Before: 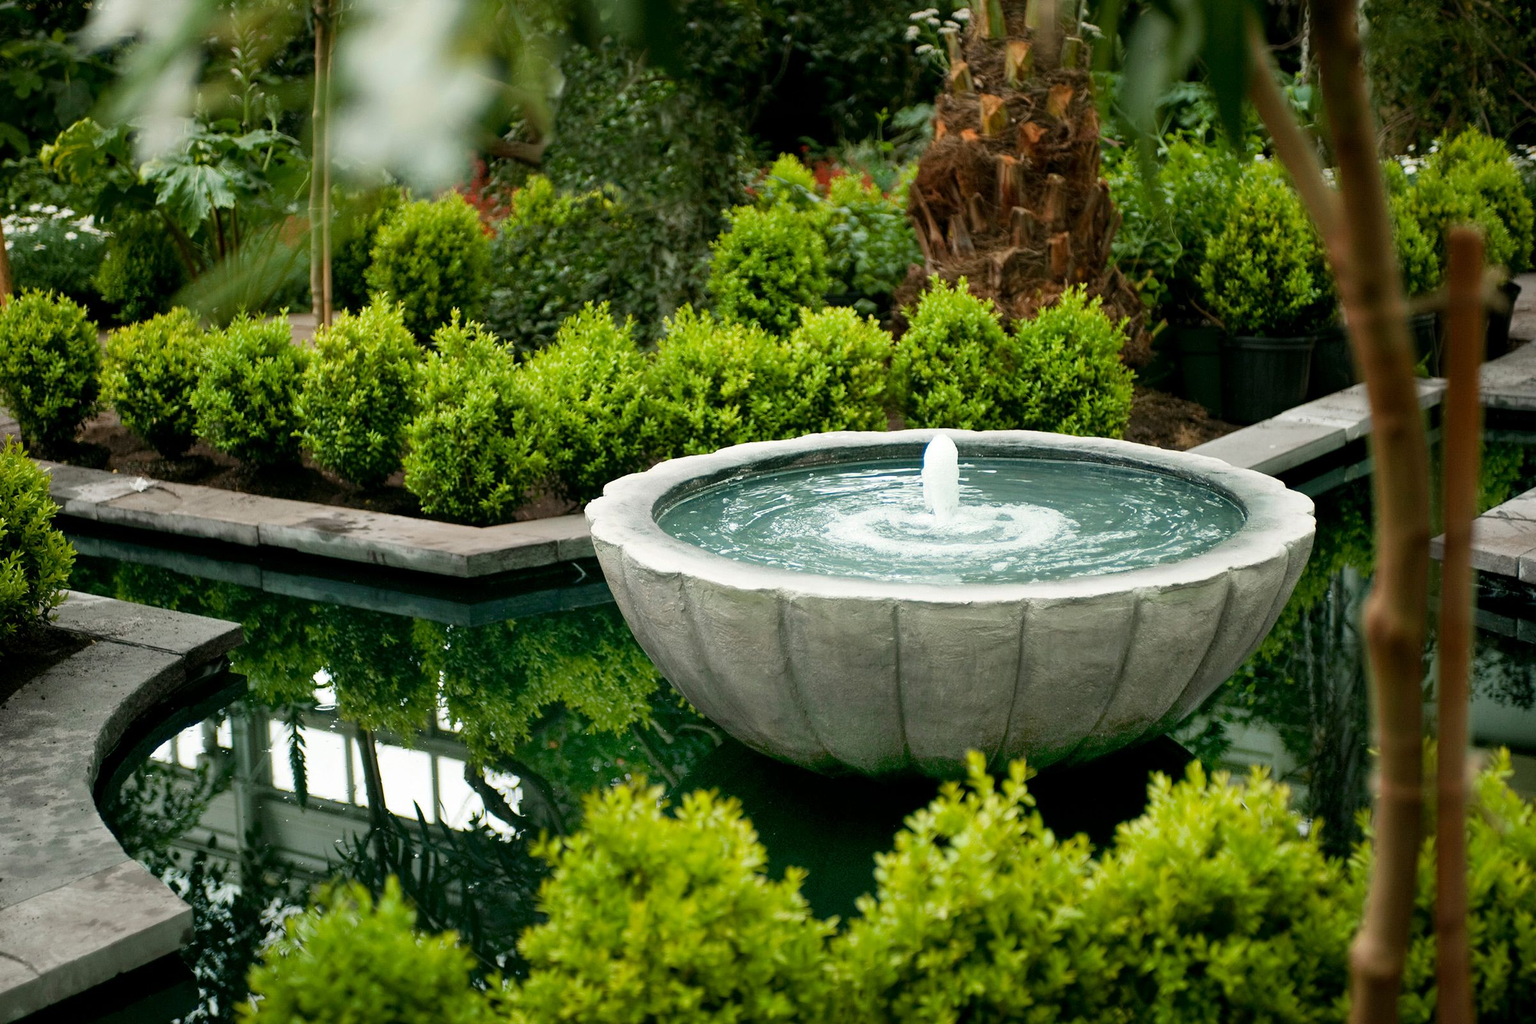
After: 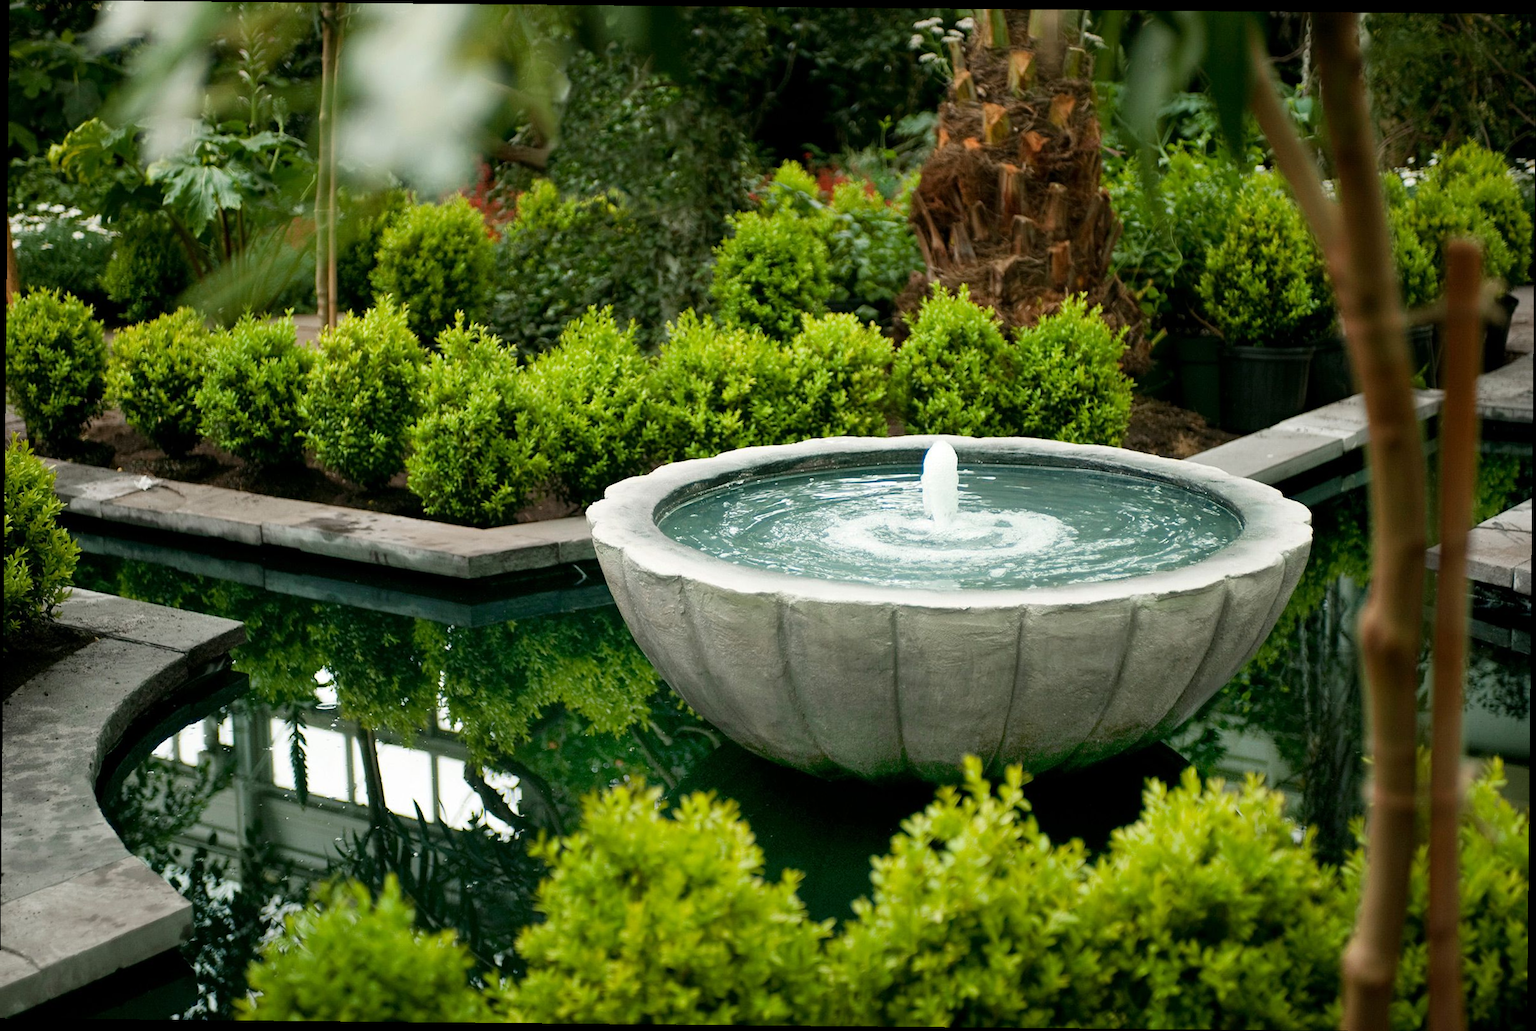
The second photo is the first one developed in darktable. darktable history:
crop and rotate: angle -0.543°
